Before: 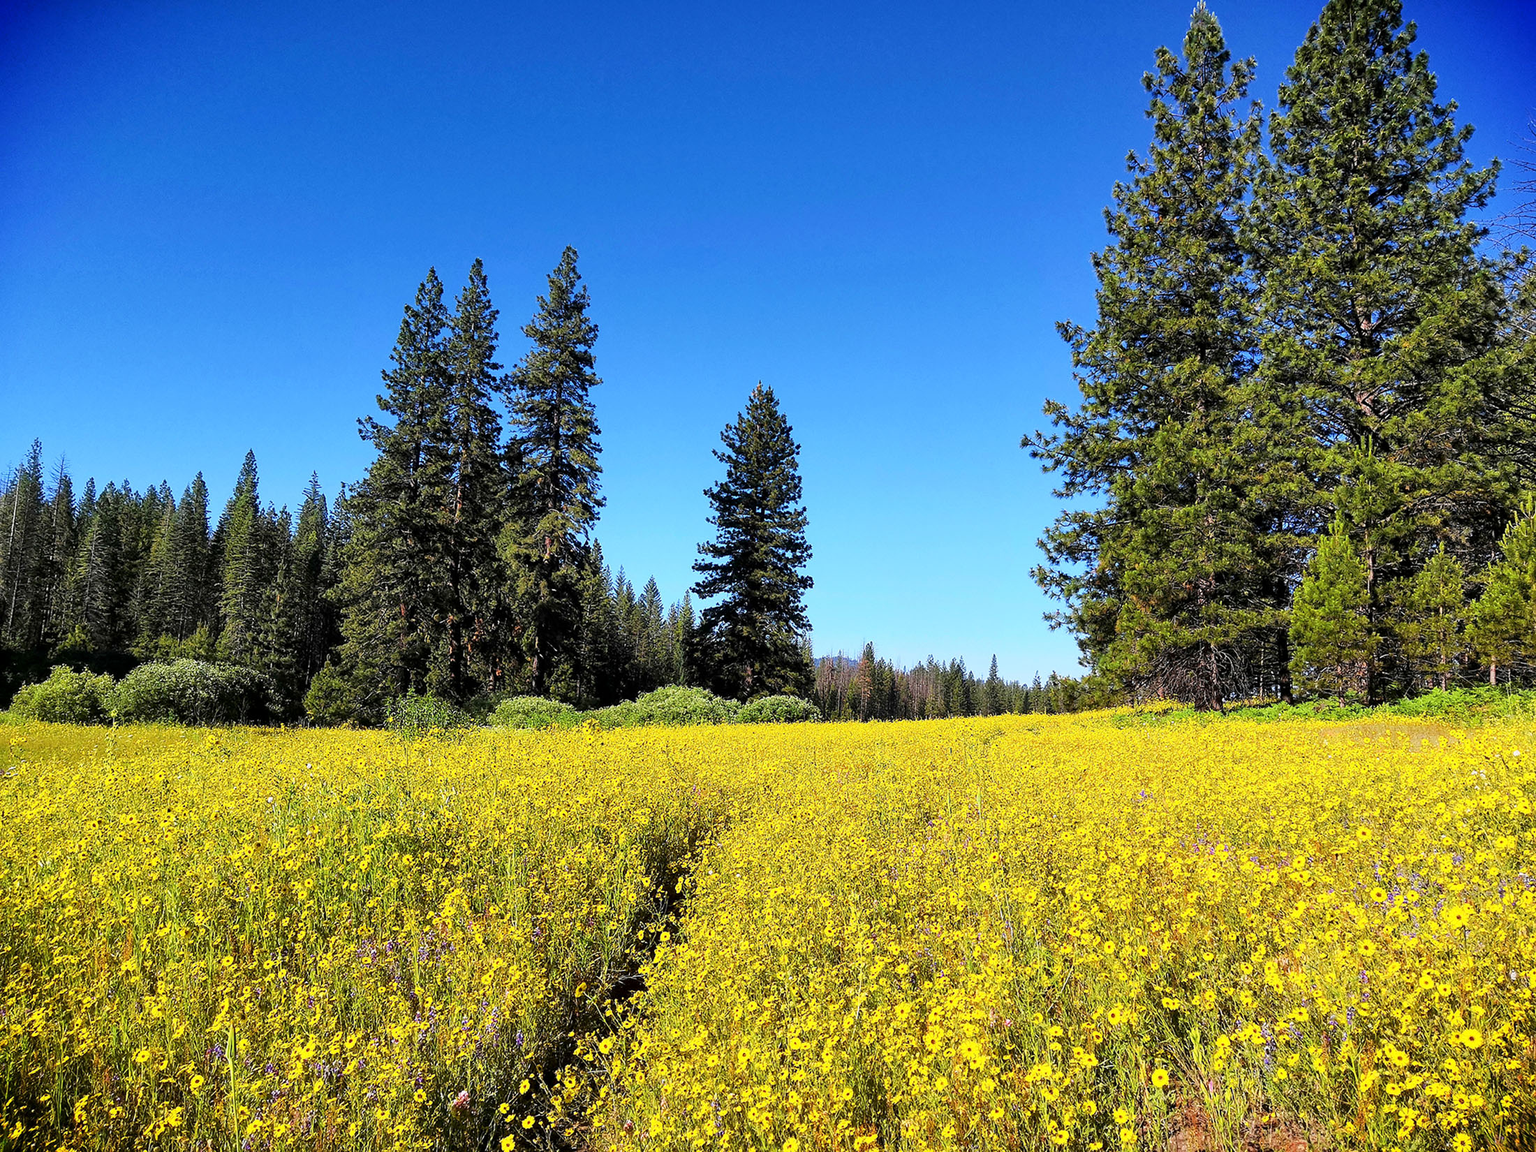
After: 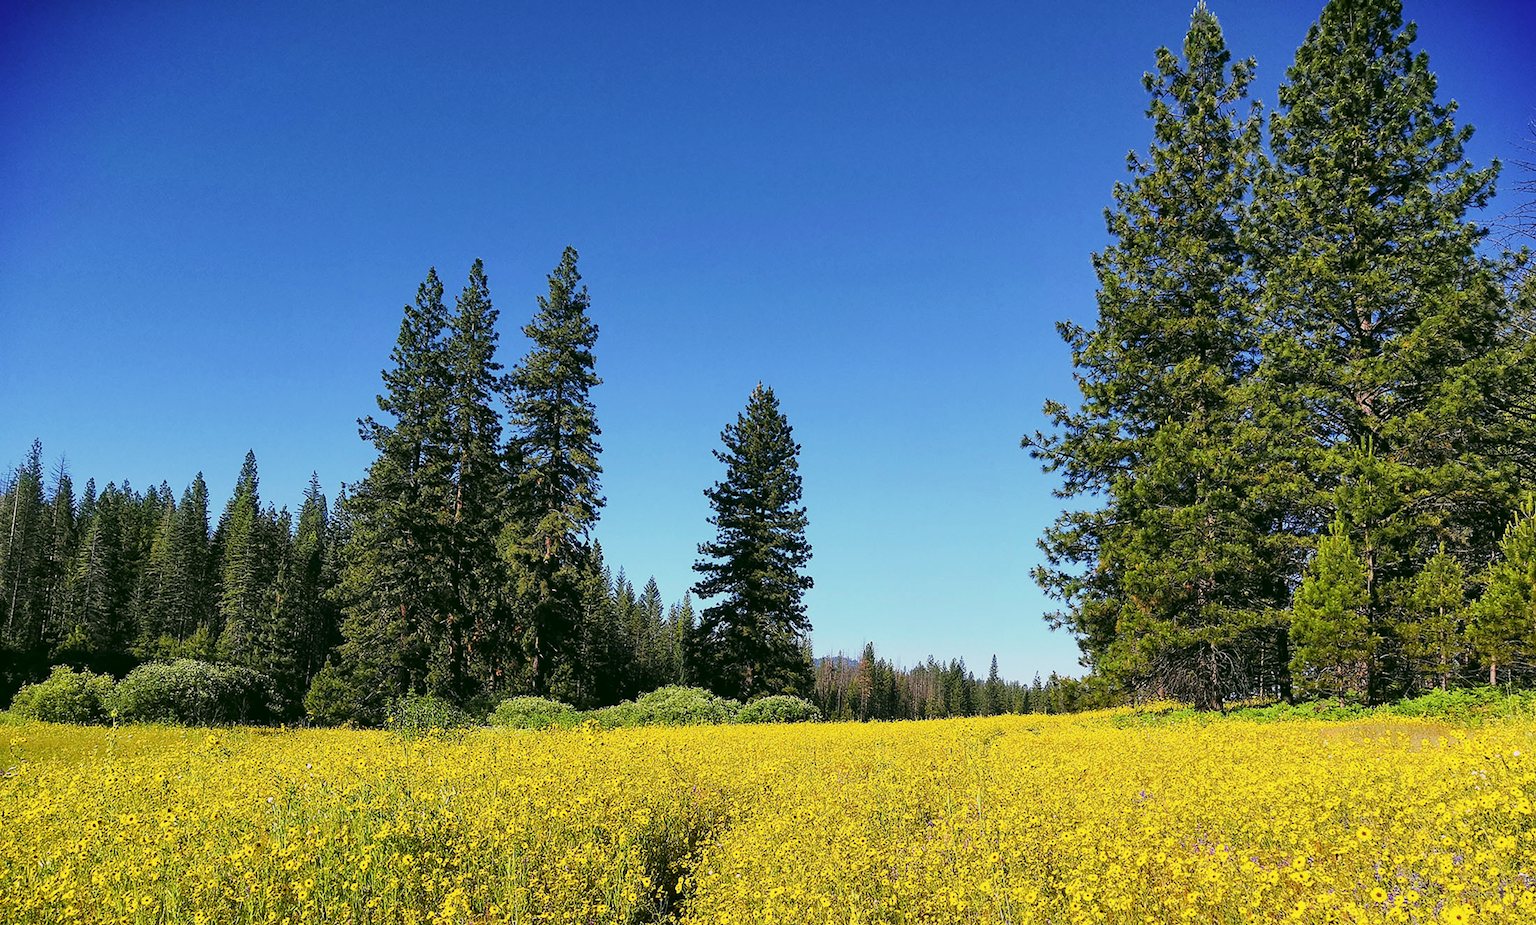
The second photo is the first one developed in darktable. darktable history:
crop: bottom 19.644%
color correction: highlights a* 4.02, highlights b* 4.98, shadows a* -7.55, shadows b* 4.98
exposure: compensate highlight preservation false
contrast brightness saturation: contrast -0.08, brightness -0.04, saturation -0.11
